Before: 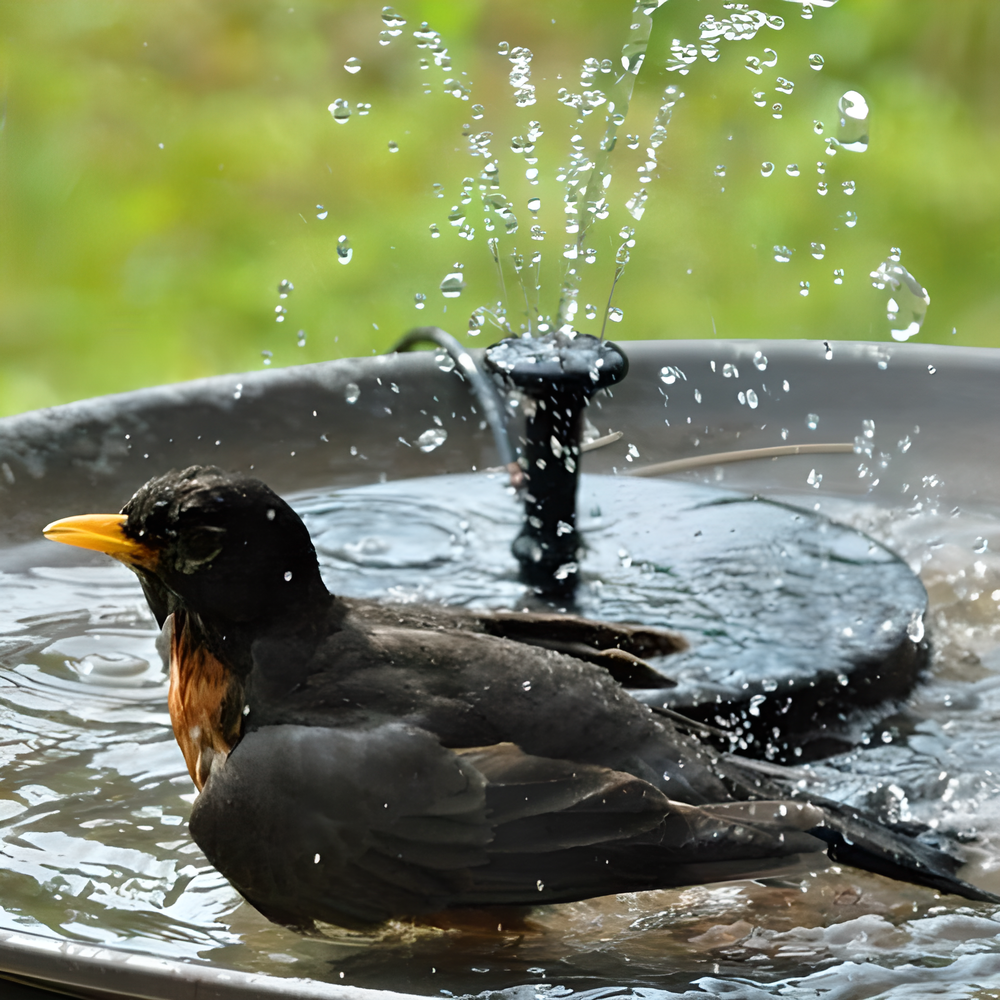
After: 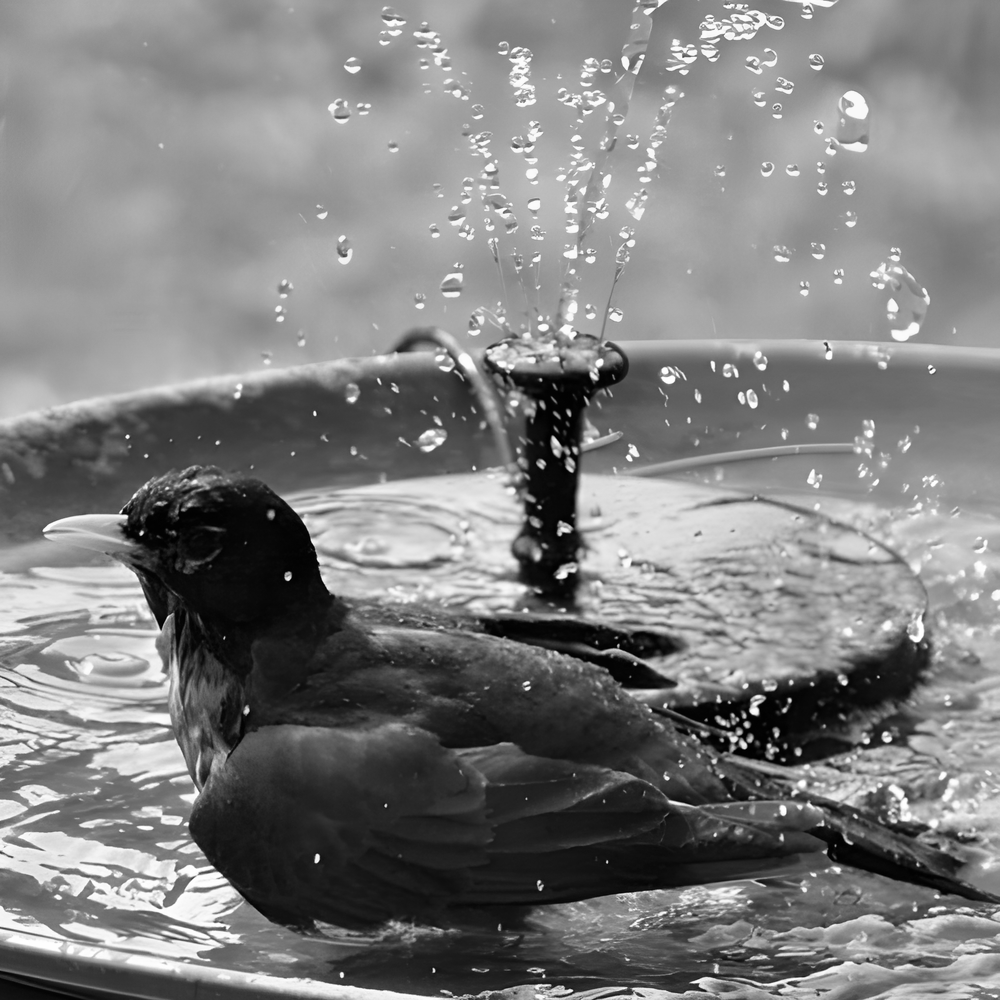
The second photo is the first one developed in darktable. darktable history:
monochrome: on, module defaults
color balance rgb: linear chroma grading › global chroma 15%, perceptual saturation grading › global saturation 30%
